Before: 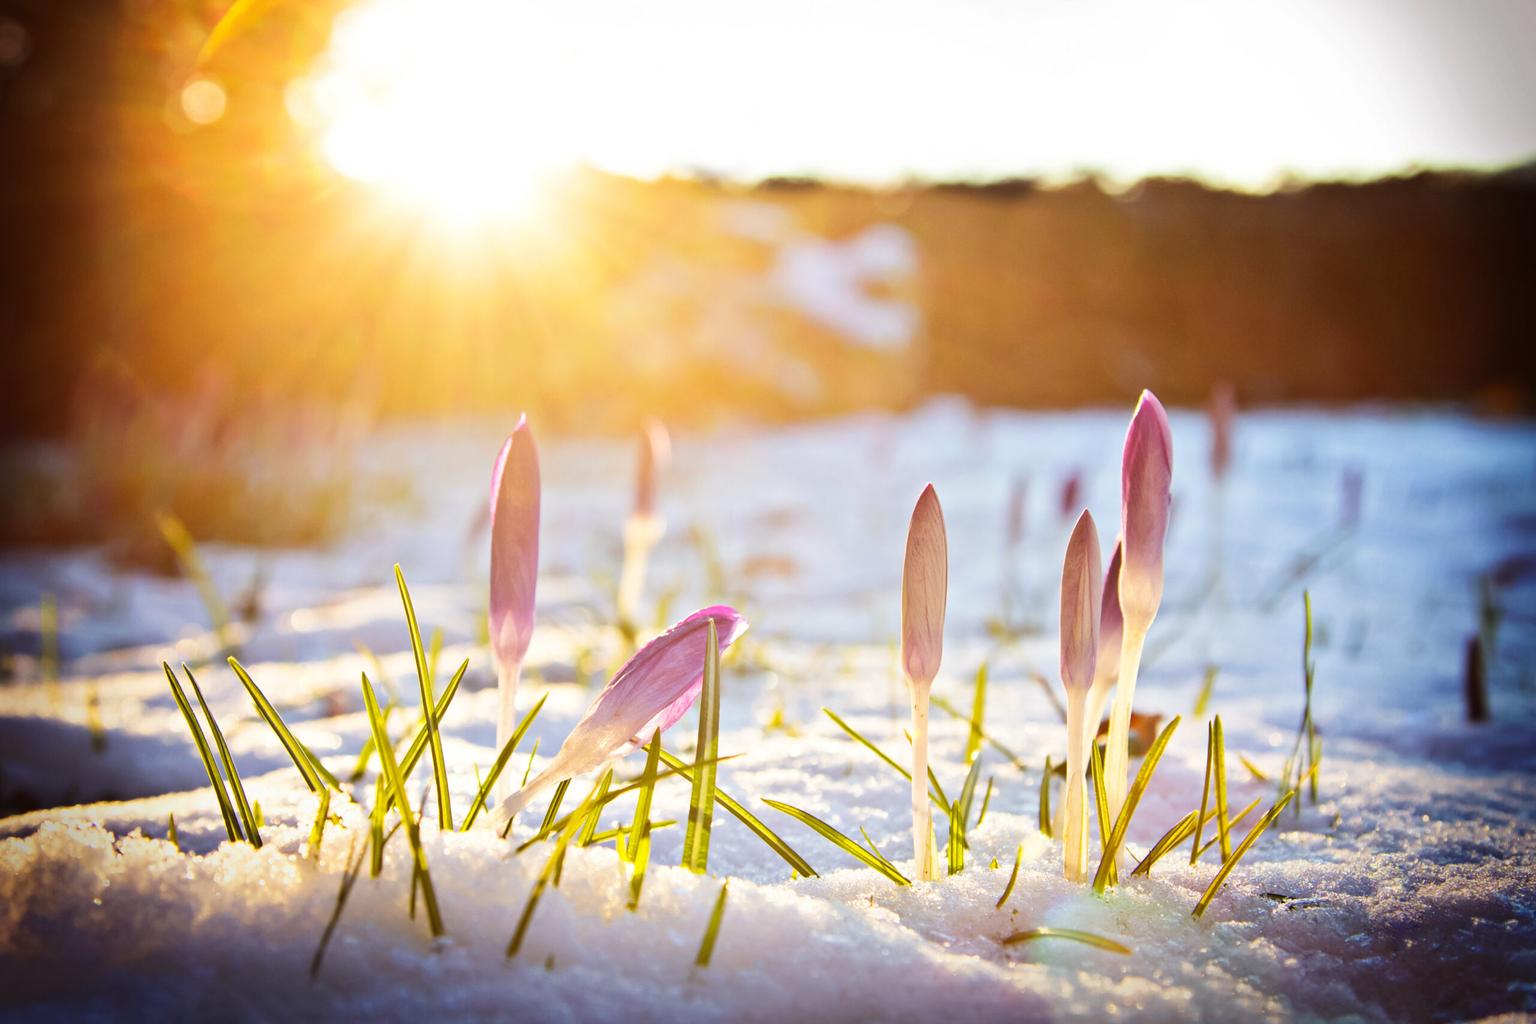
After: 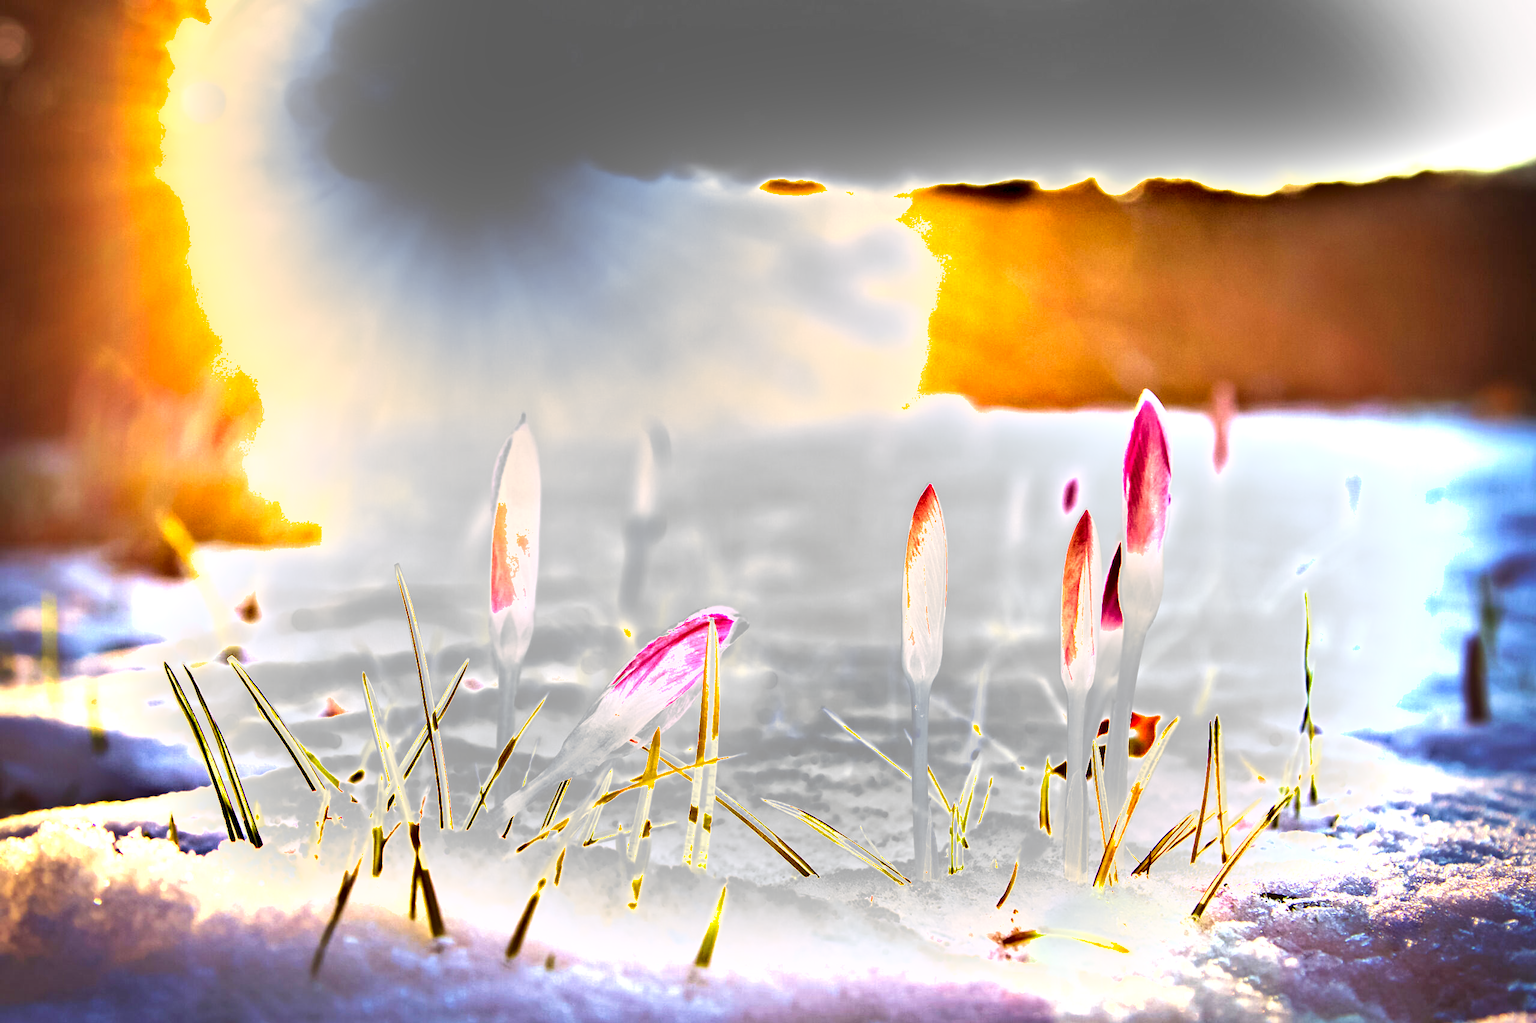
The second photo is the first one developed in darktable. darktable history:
exposure: black level correction 0, exposure 1.69 EV, compensate highlight preservation false
shadows and highlights: soften with gaussian
velvia: strength 14.95%
